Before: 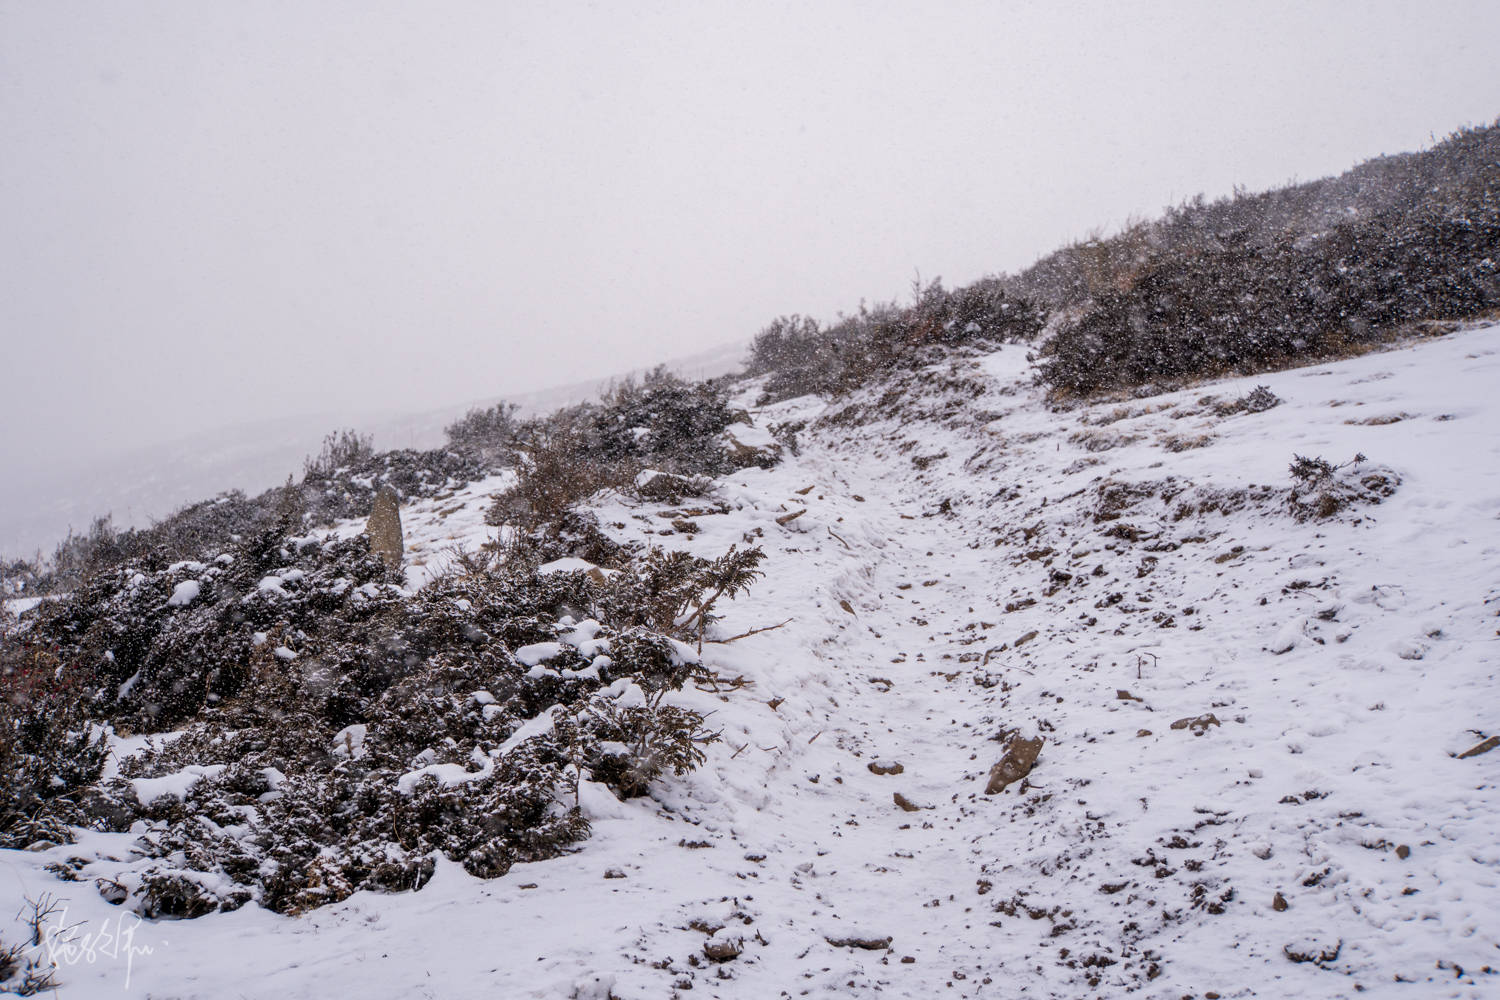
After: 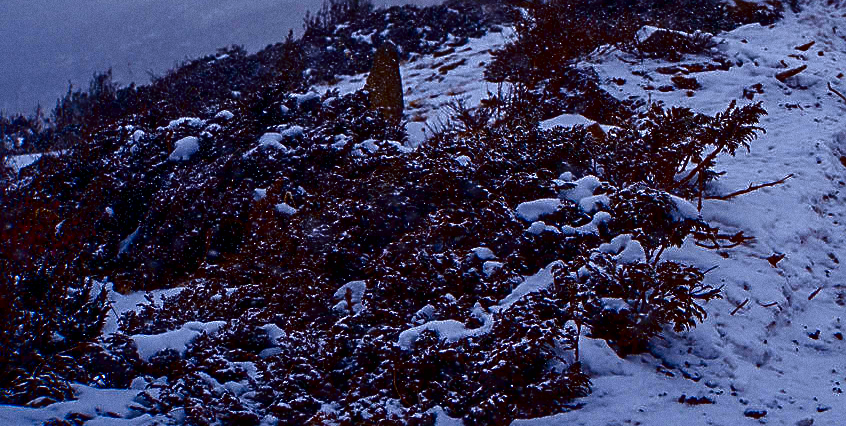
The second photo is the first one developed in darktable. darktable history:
white balance: red 0.954, blue 1.079
bloom: size 13.65%, threshold 98.39%, strength 4.82%
grain: coarseness 0.09 ISO
contrast brightness saturation: brightness -1, saturation 1
crop: top 44.483%, right 43.593%, bottom 12.892%
sharpen: on, module defaults
